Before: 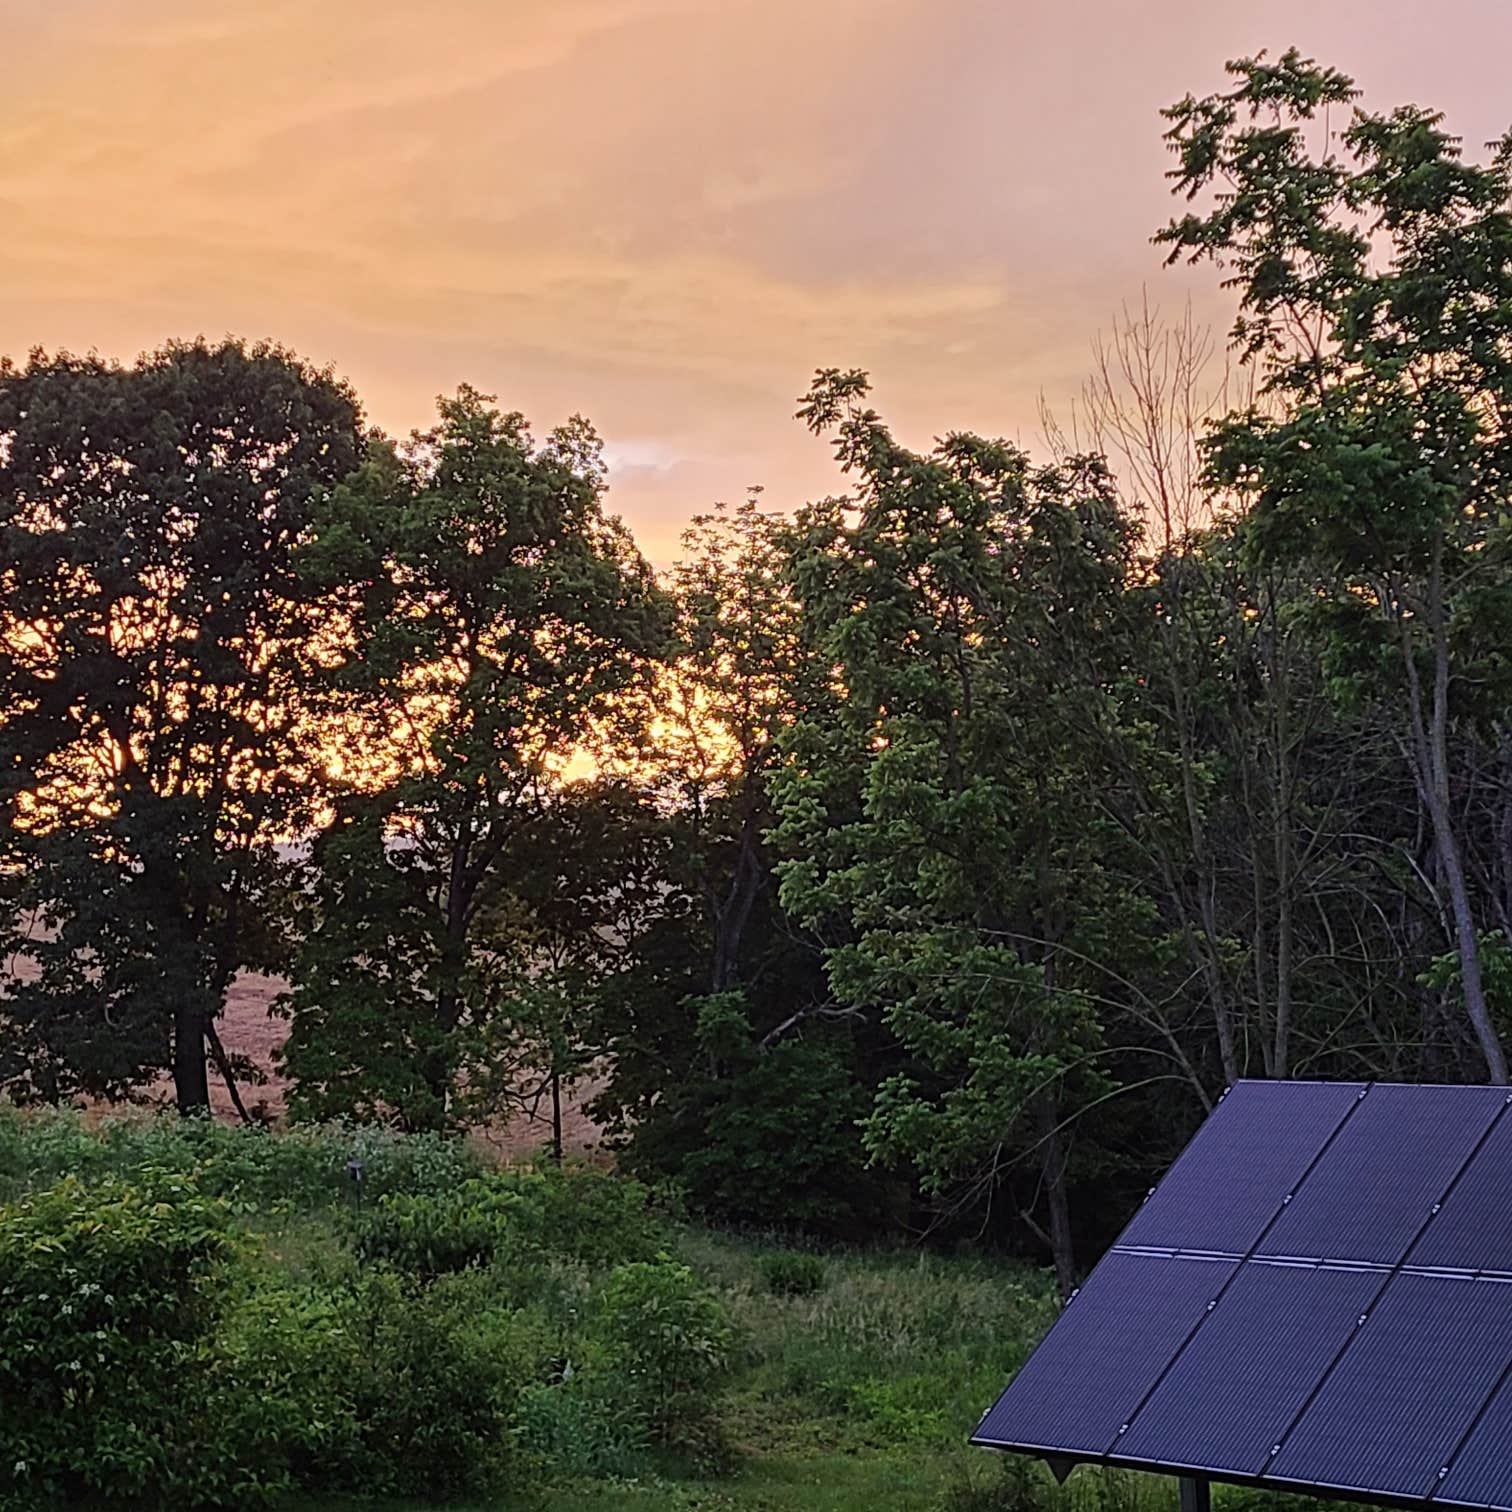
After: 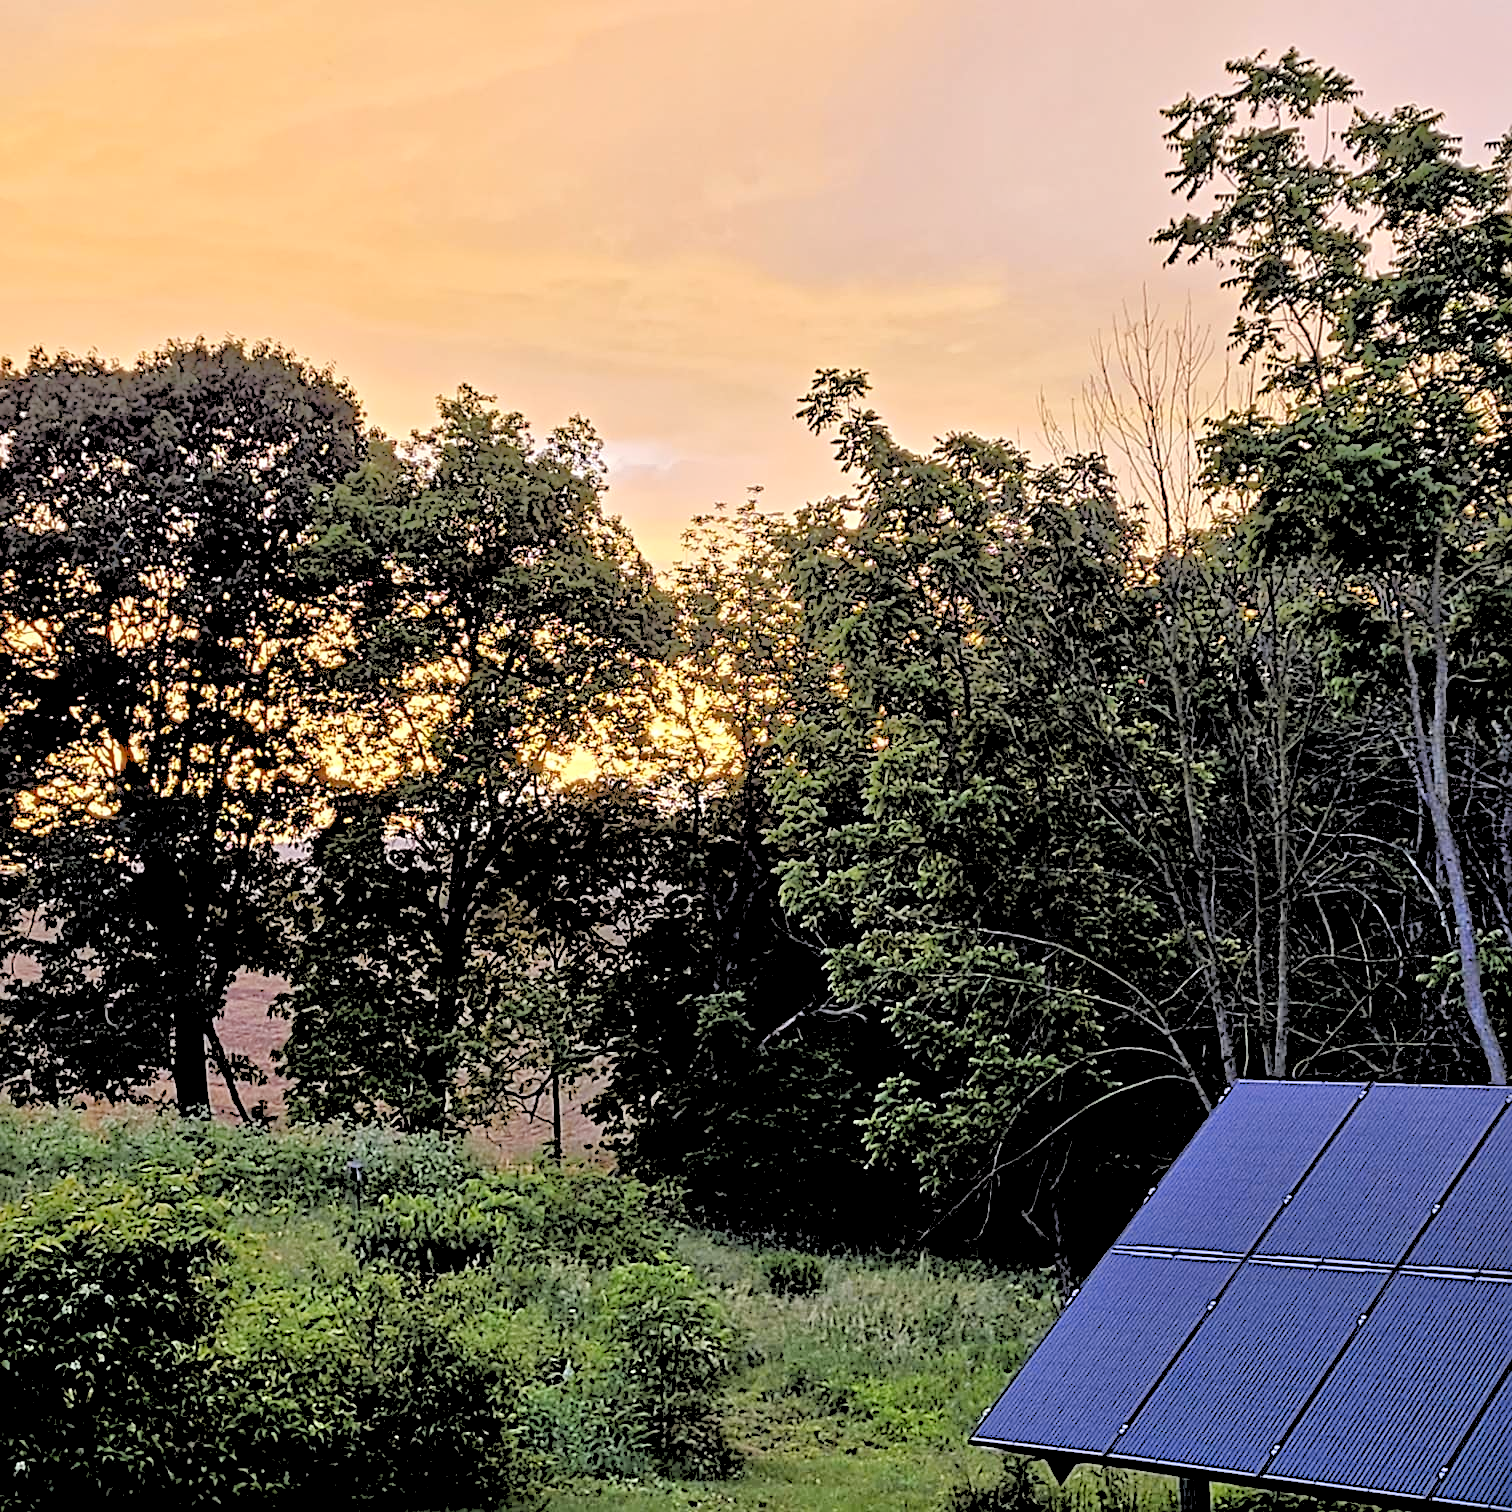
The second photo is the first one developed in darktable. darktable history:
tone equalizer: -8 EV -0.528 EV, -7 EV -0.319 EV, -6 EV -0.083 EV, -5 EV 0.413 EV, -4 EV 0.985 EV, -3 EV 0.791 EV, -2 EV -0.01 EV, -1 EV 0.14 EV, +0 EV -0.012 EV, smoothing 1
sharpen: on, module defaults
rgb levels: levels [[0.027, 0.429, 0.996], [0, 0.5, 1], [0, 0.5, 1]]
color contrast: green-magenta contrast 0.8, blue-yellow contrast 1.1, unbound 0
